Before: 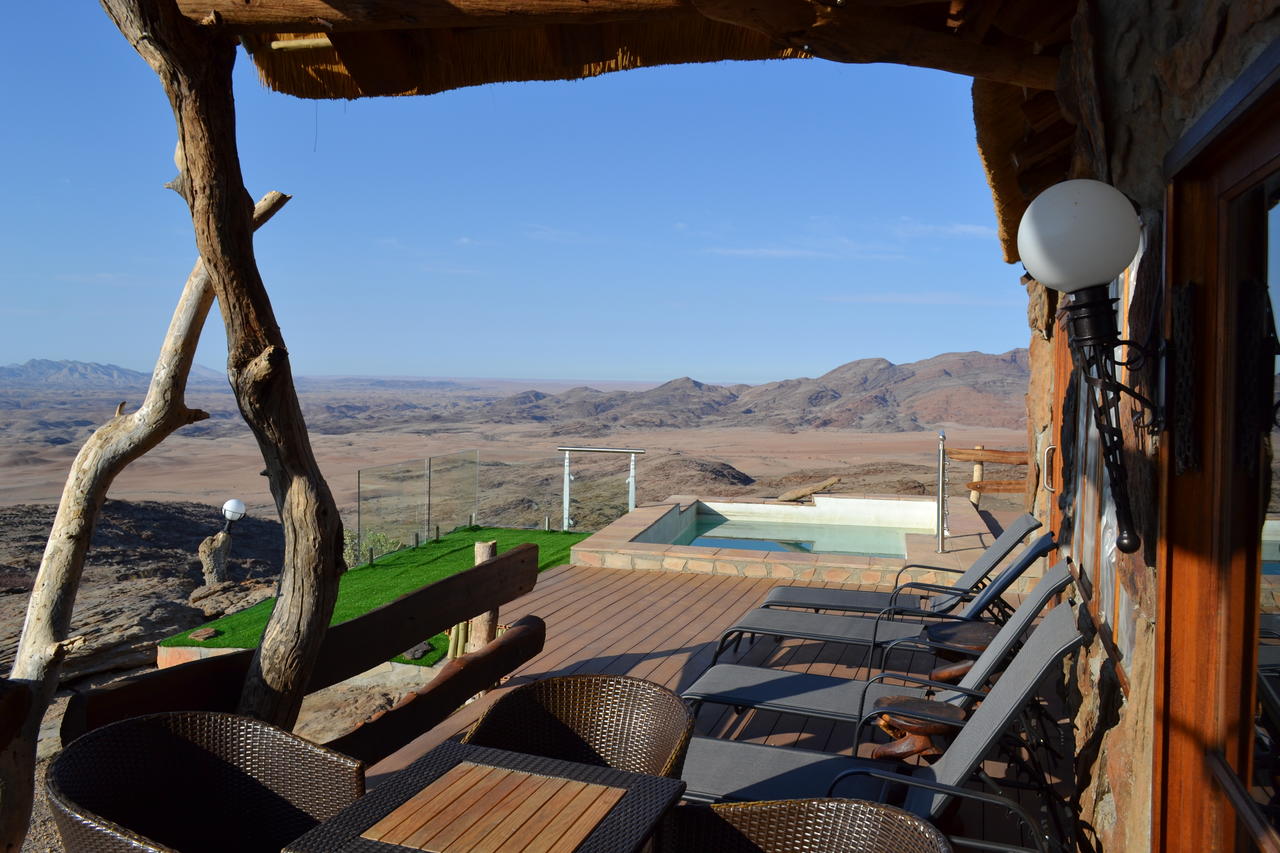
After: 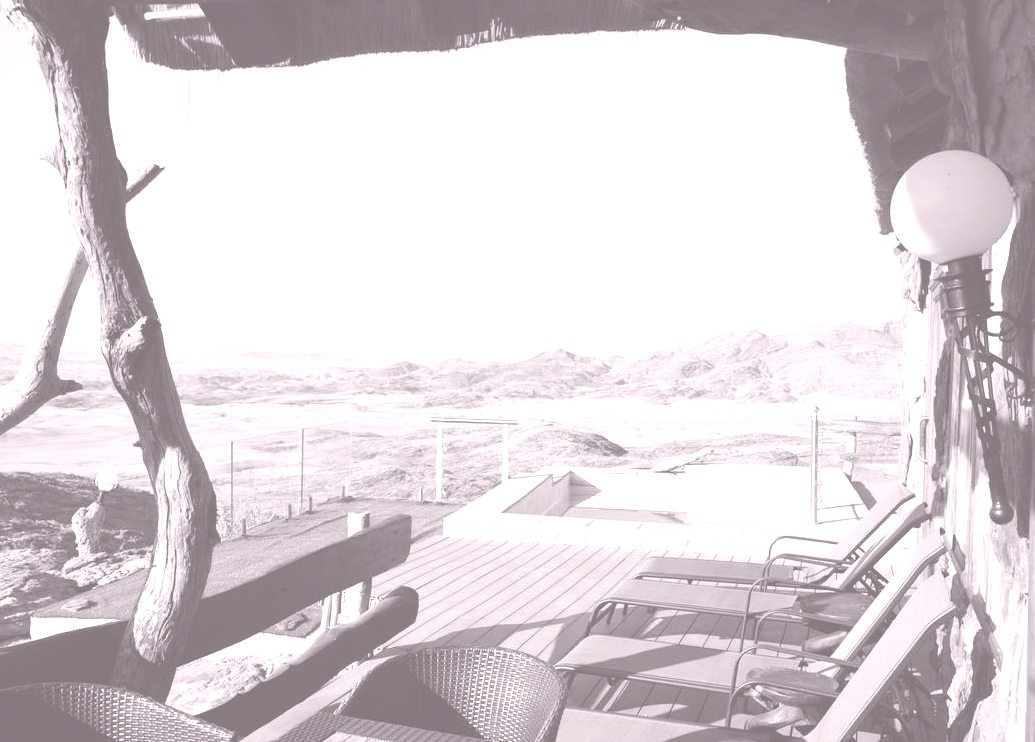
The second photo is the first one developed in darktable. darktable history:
crop: left 9.929%, top 3.475%, right 9.188%, bottom 9.529%
colorize: hue 25.2°, saturation 83%, source mix 82%, lightness 79%, version 1
